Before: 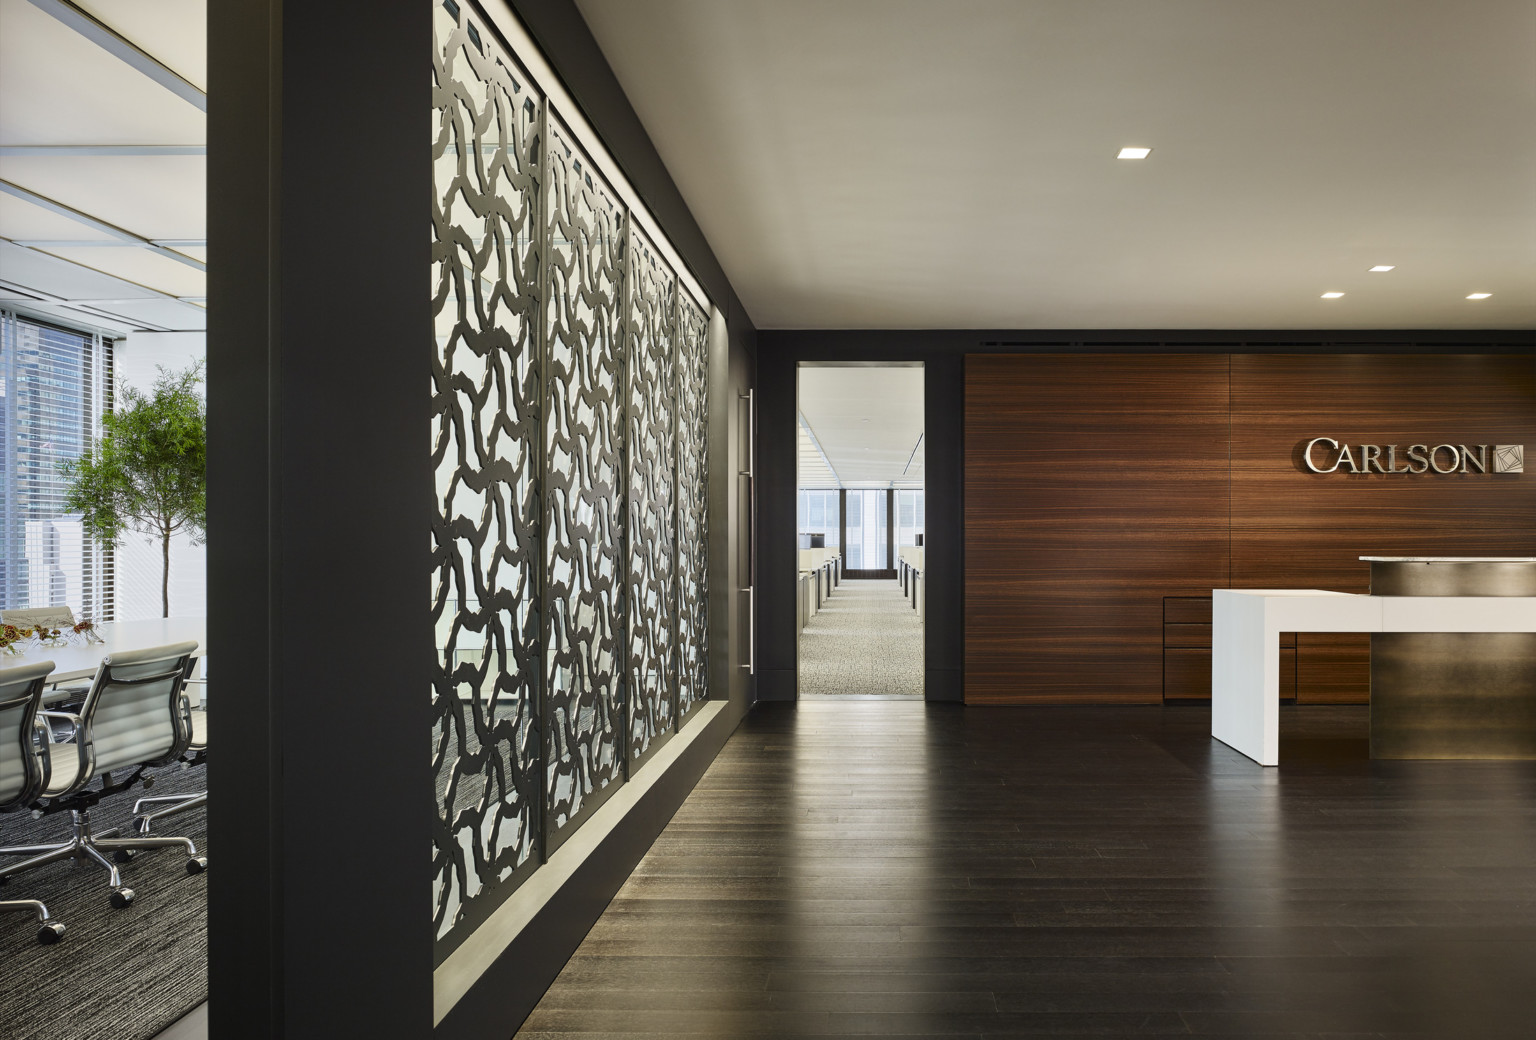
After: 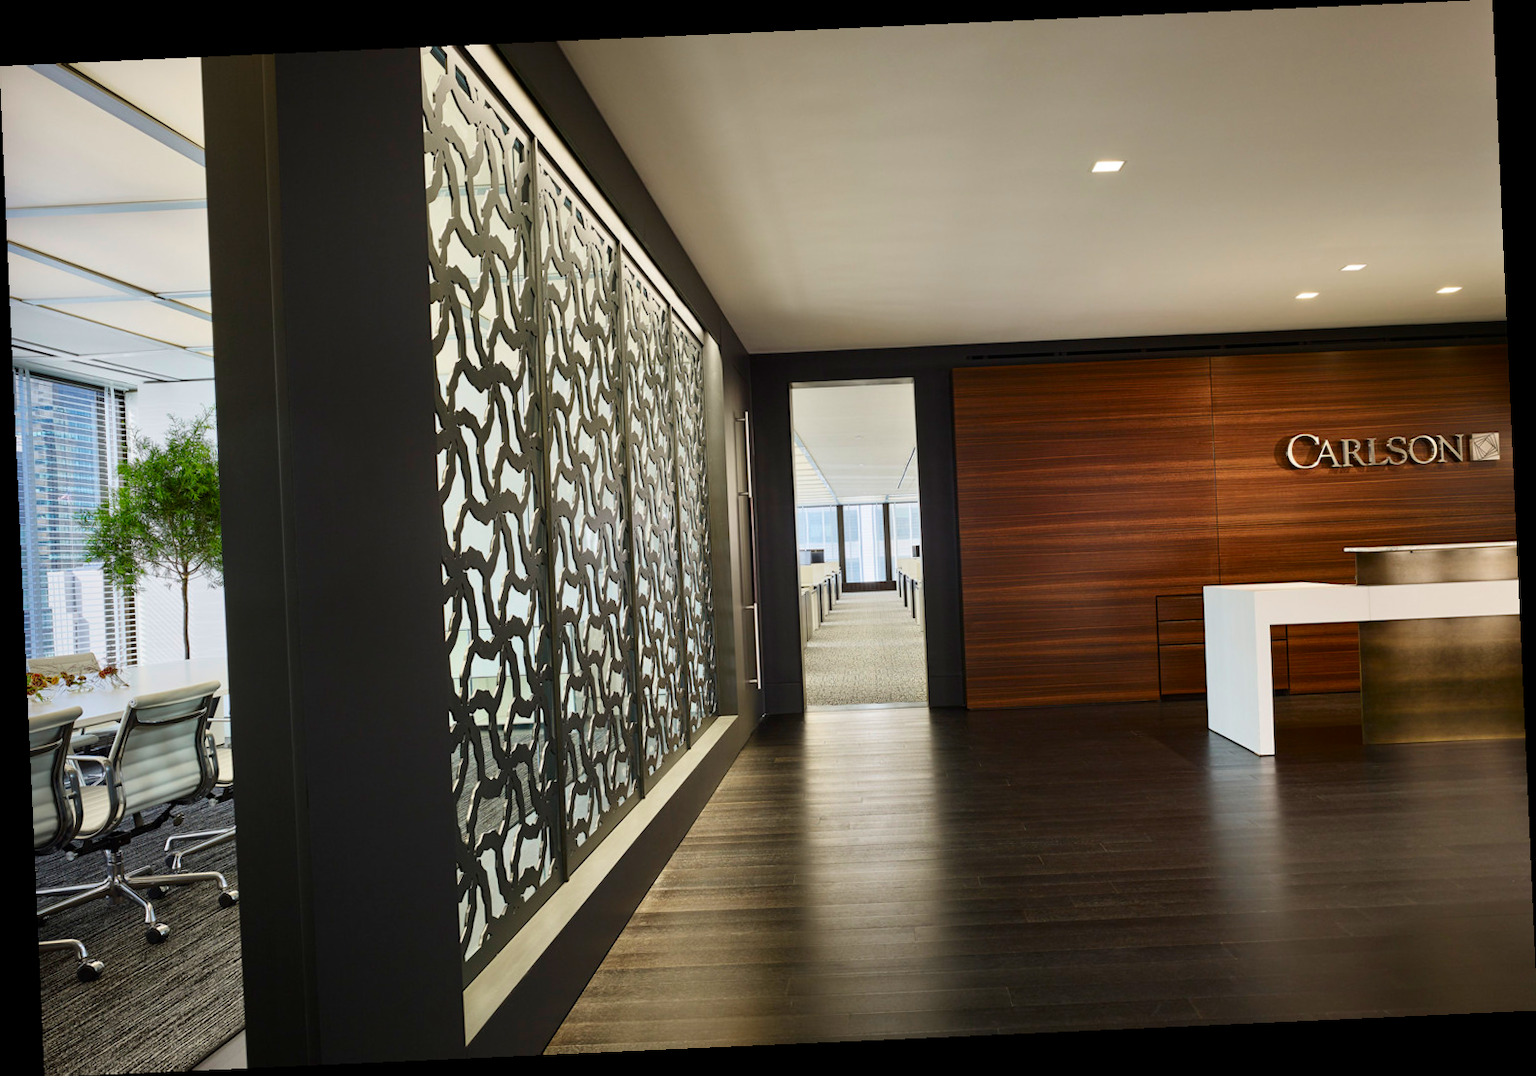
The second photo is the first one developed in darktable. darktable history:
contrast brightness saturation: contrast 0.08, saturation 0.2
rotate and perspective: rotation -2.56°, automatic cropping off
